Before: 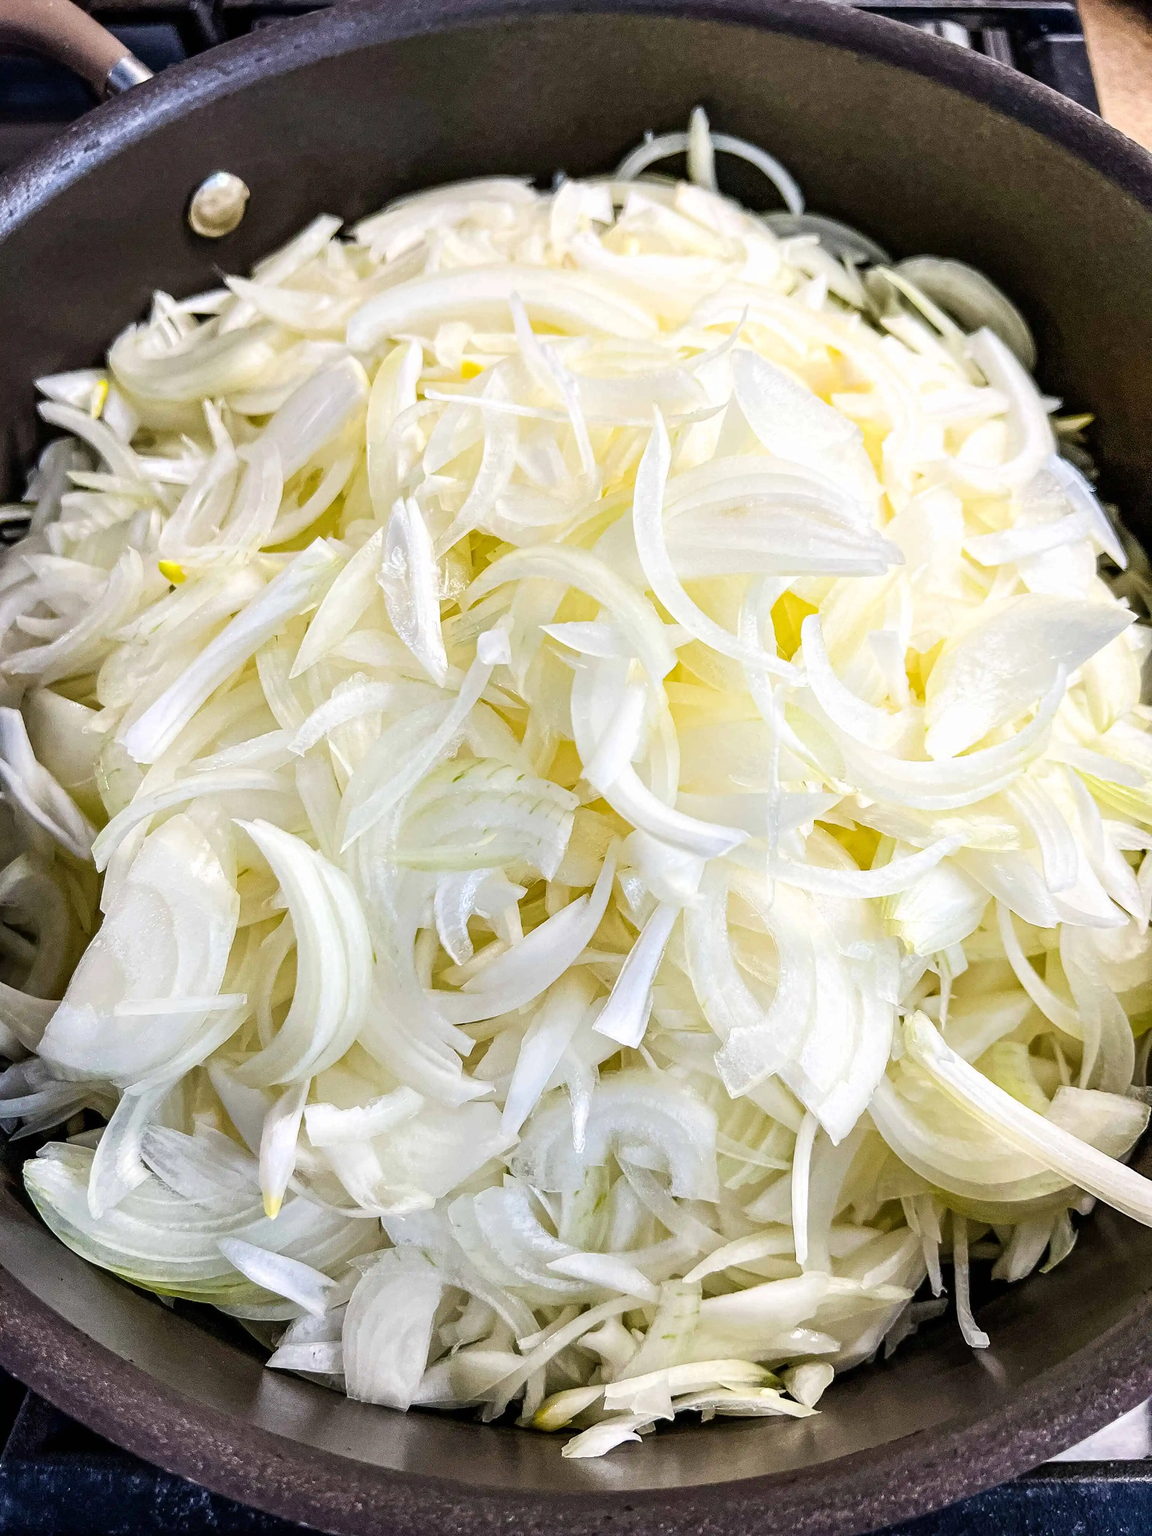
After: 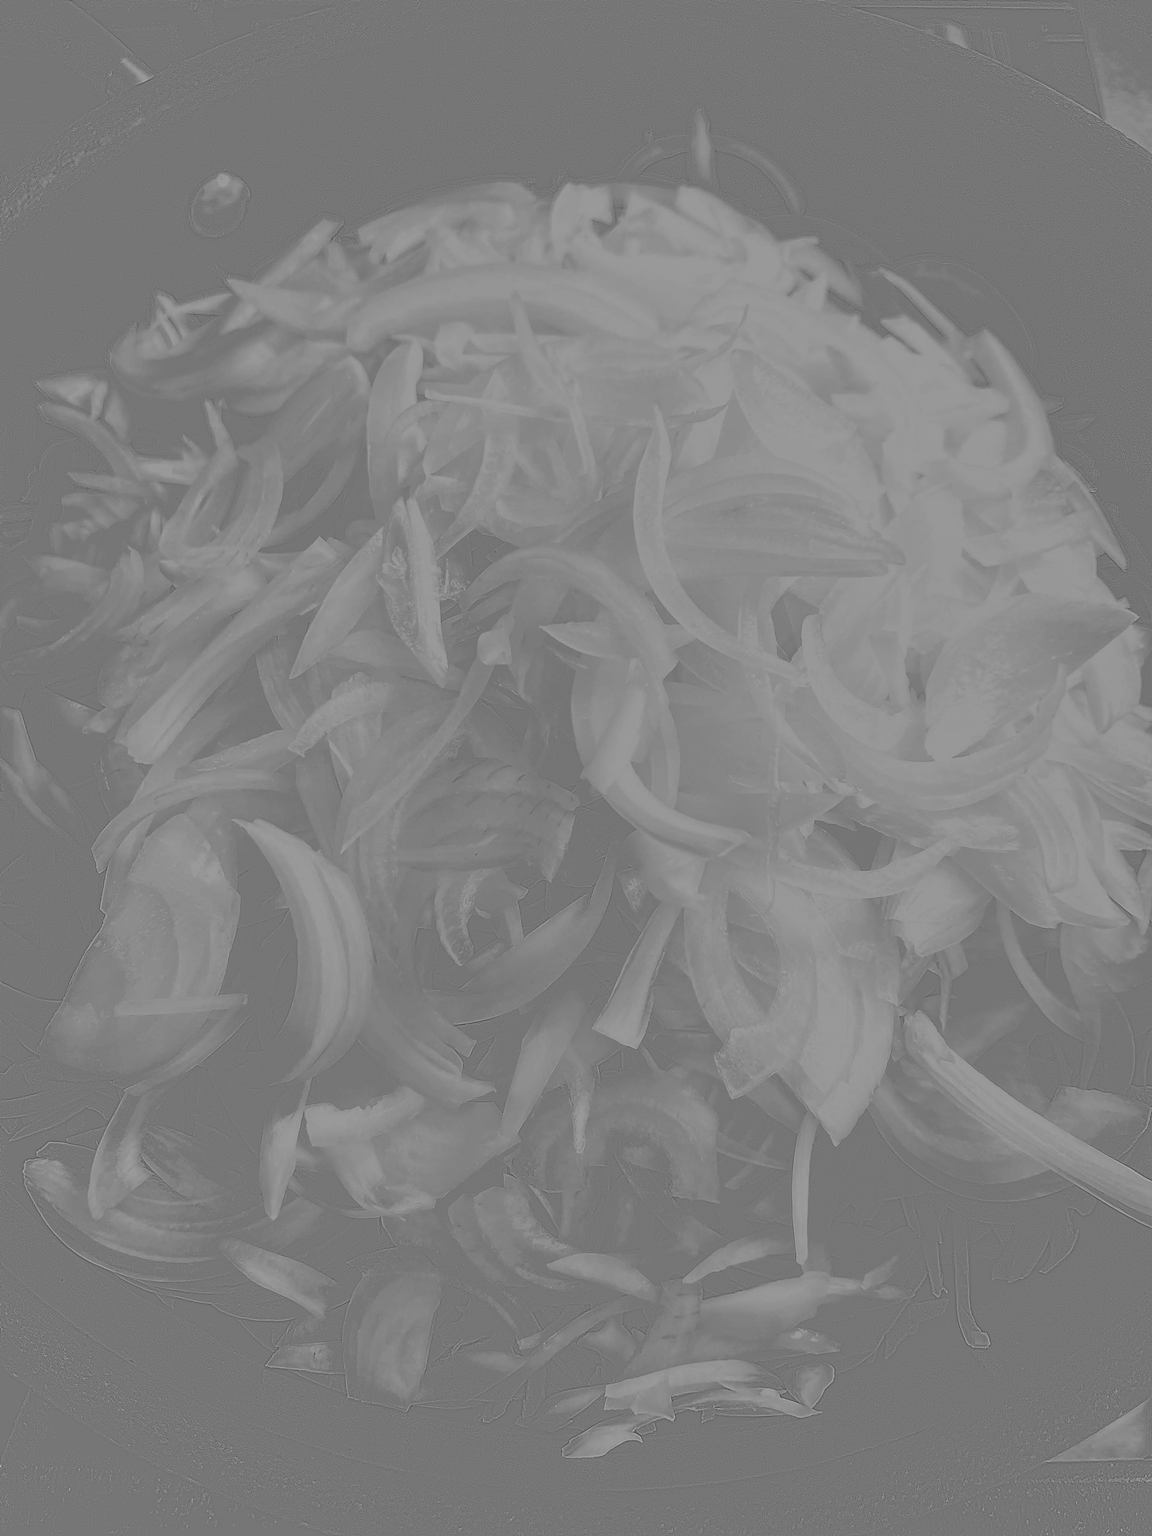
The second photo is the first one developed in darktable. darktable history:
highpass: sharpness 9.84%, contrast boost 9.94%
local contrast: detail 130%
color zones: curves: ch2 [(0, 0.5) (0.143, 0.517) (0.286, 0.571) (0.429, 0.522) (0.571, 0.5) (0.714, 0.5) (0.857, 0.5) (1, 0.5)]
exposure: black level correction 0, exposure 1.015 EV, compensate exposure bias true, compensate highlight preservation false
